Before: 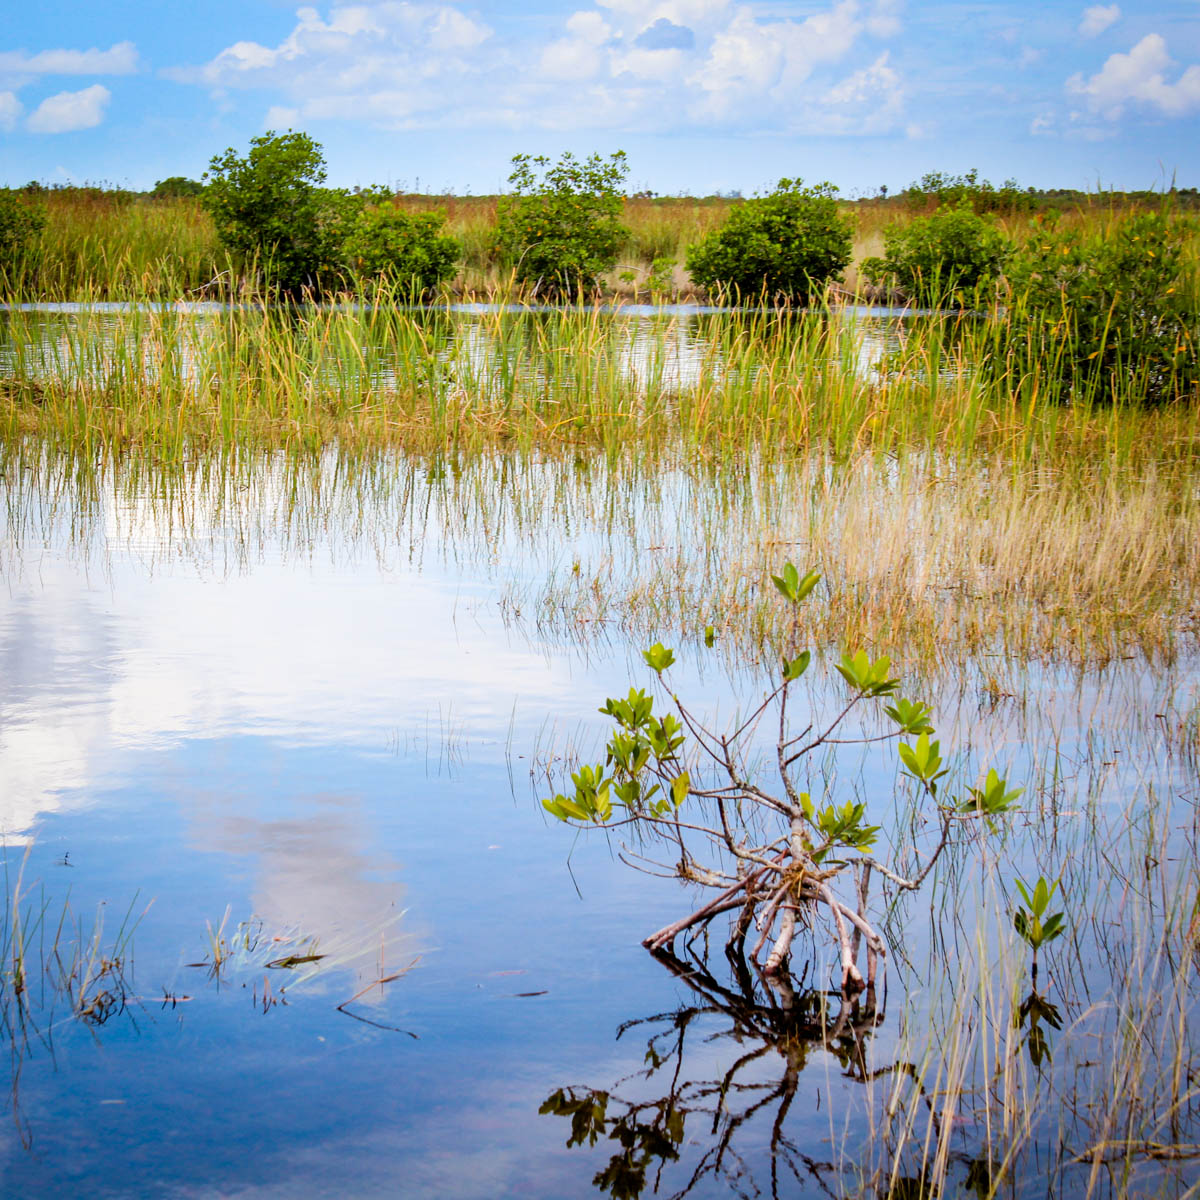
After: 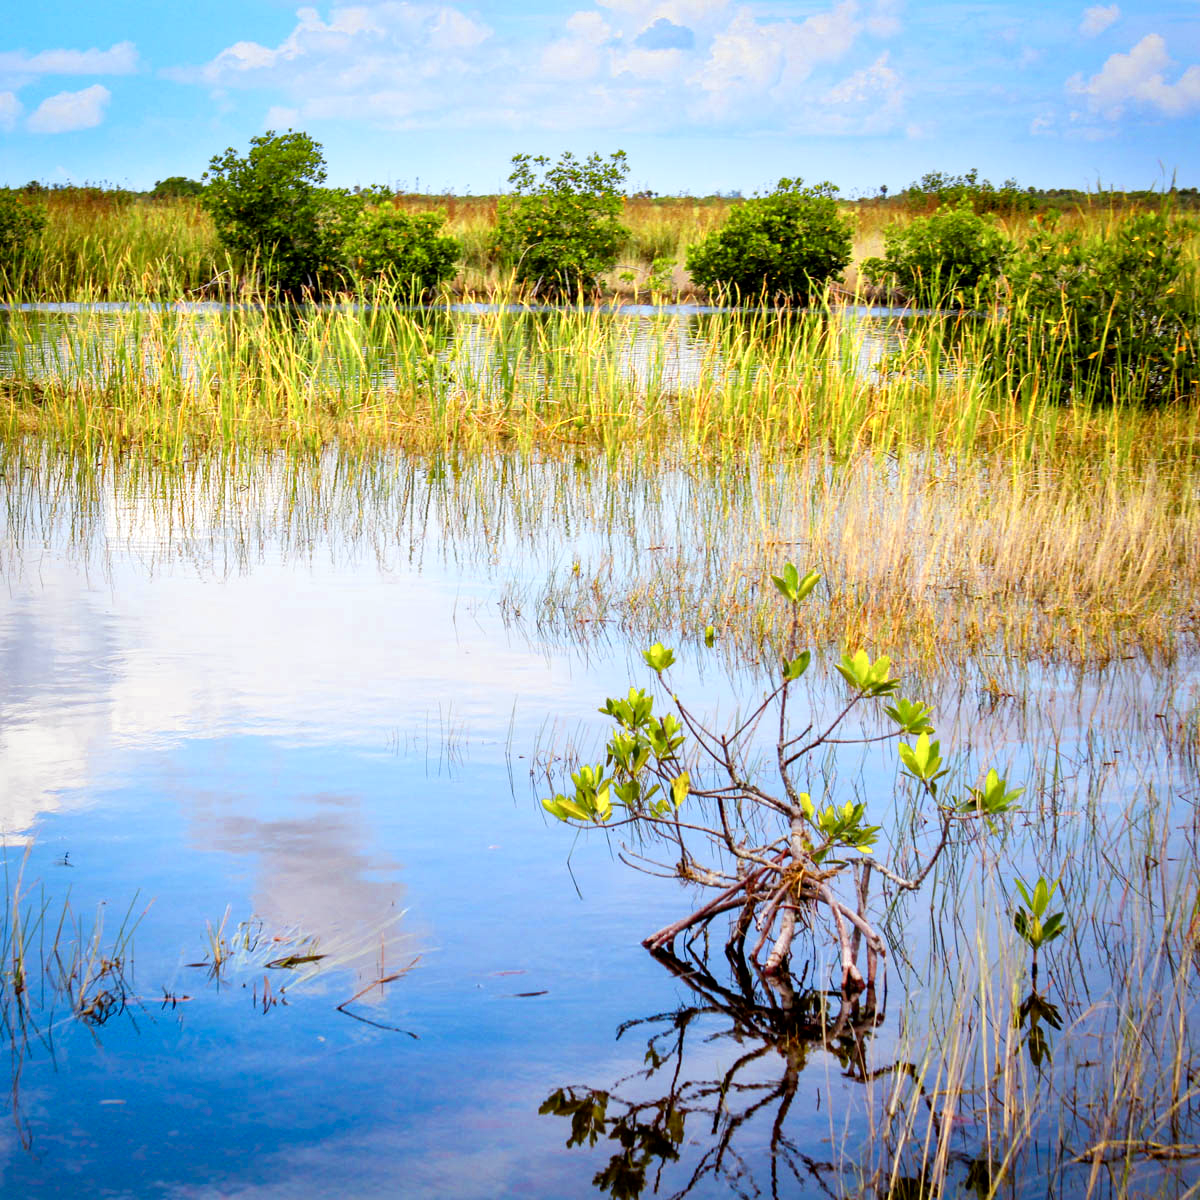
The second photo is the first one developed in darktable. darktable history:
local contrast: mode bilateral grid, contrast 20, coarseness 50, detail 120%, midtone range 0.2
color zones: curves: ch0 [(0.004, 0.305) (0.261, 0.623) (0.389, 0.399) (0.708, 0.571) (0.947, 0.34)]; ch1 [(0.025, 0.645) (0.229, 0.584) (0.326, 0.551) (0.484, 0.262) (0.757, 0.643)]
